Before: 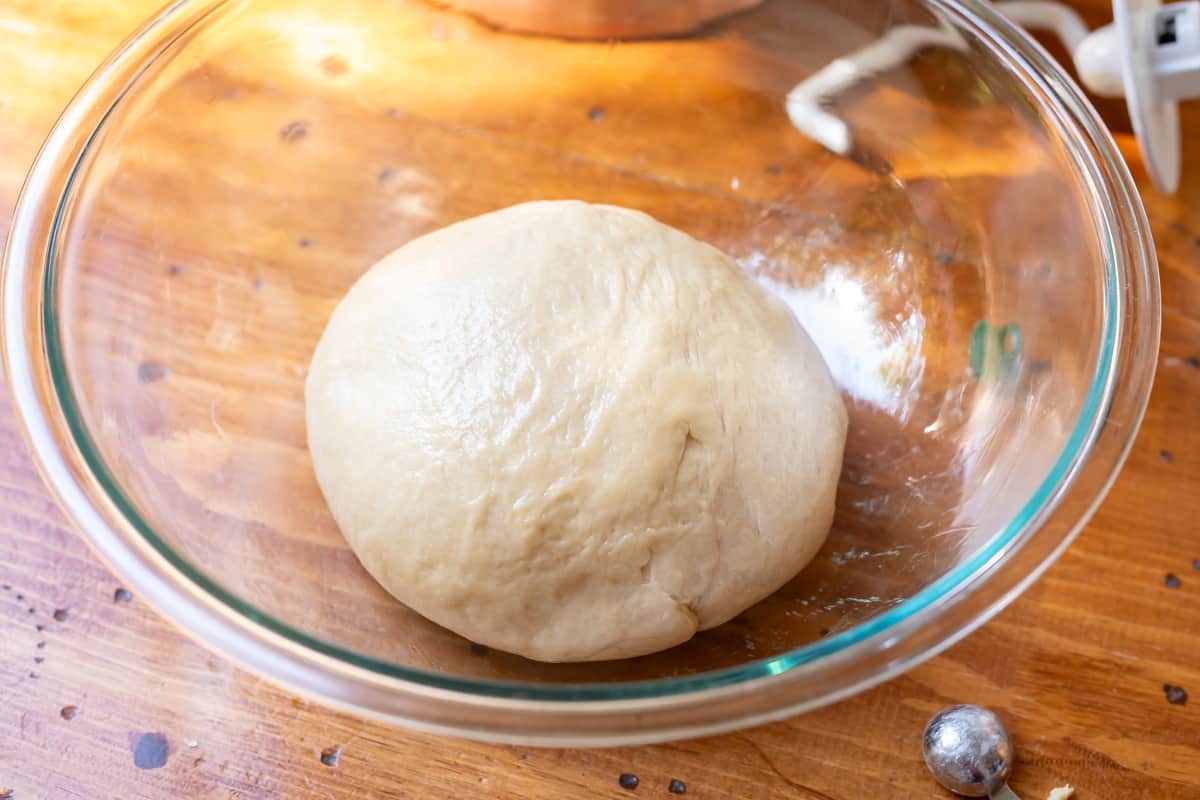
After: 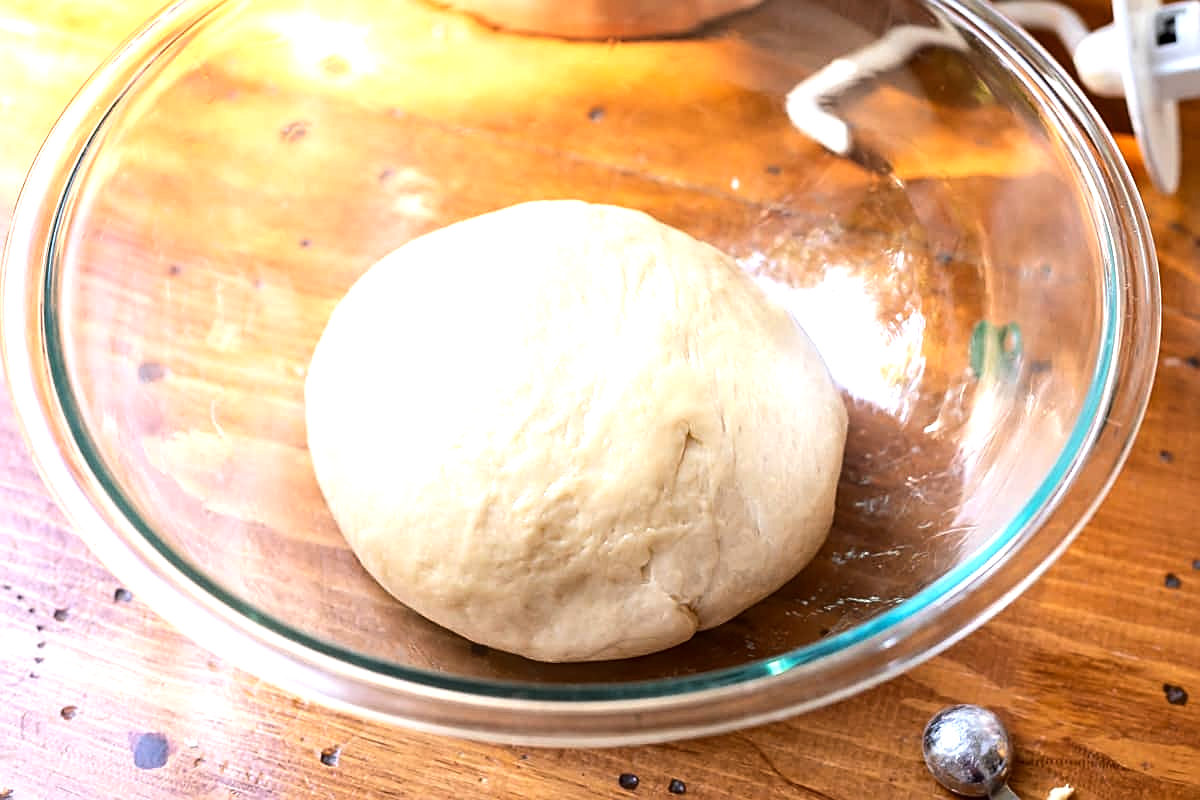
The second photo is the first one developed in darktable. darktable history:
tone equalizer: -8 EV -0.75 EV, -7 EV -0.7 EV, -6 EV -0.6 EV, -5 EV -0.4 EV, -3 EV 0.4 EV, -2 EV 0.6 EV, -1 EV 0.7 EV, +0 EV 0.75 EV, edges refinement/feathering 500, mask exposure compensation -1.57 EV, preserve details no
sharpen: on, module defaults
